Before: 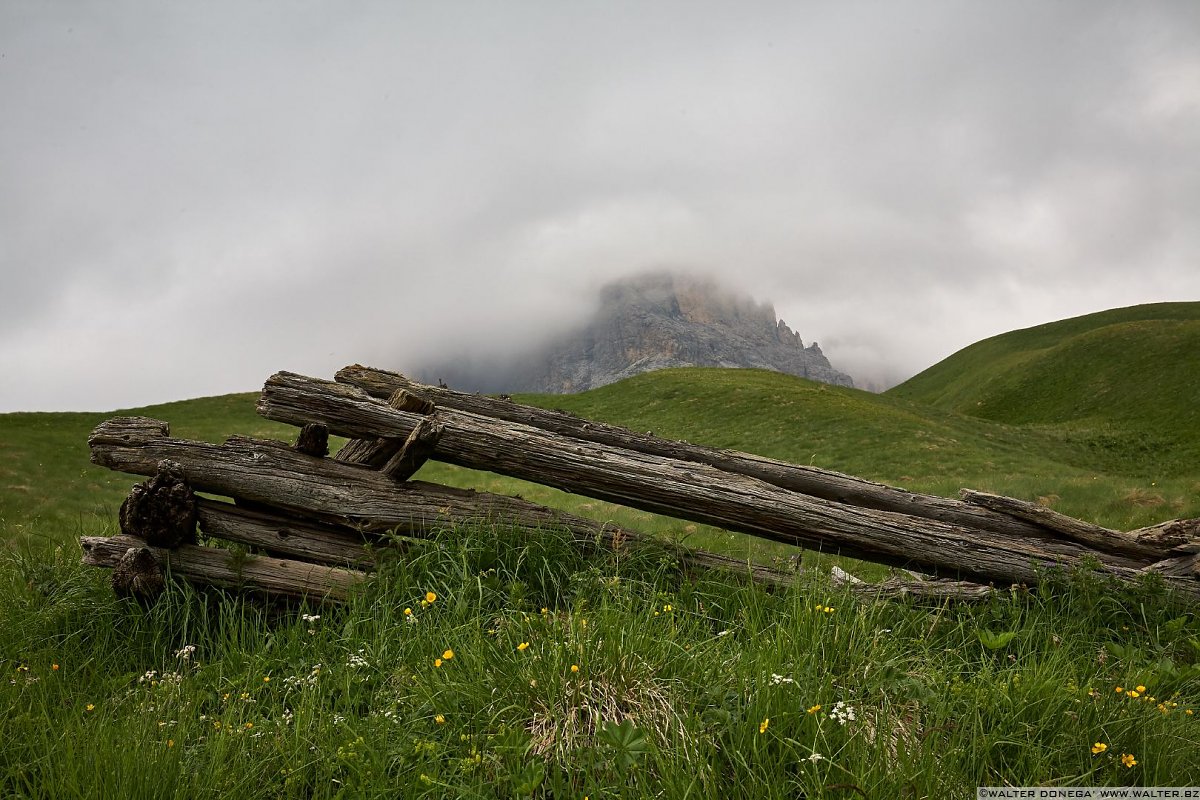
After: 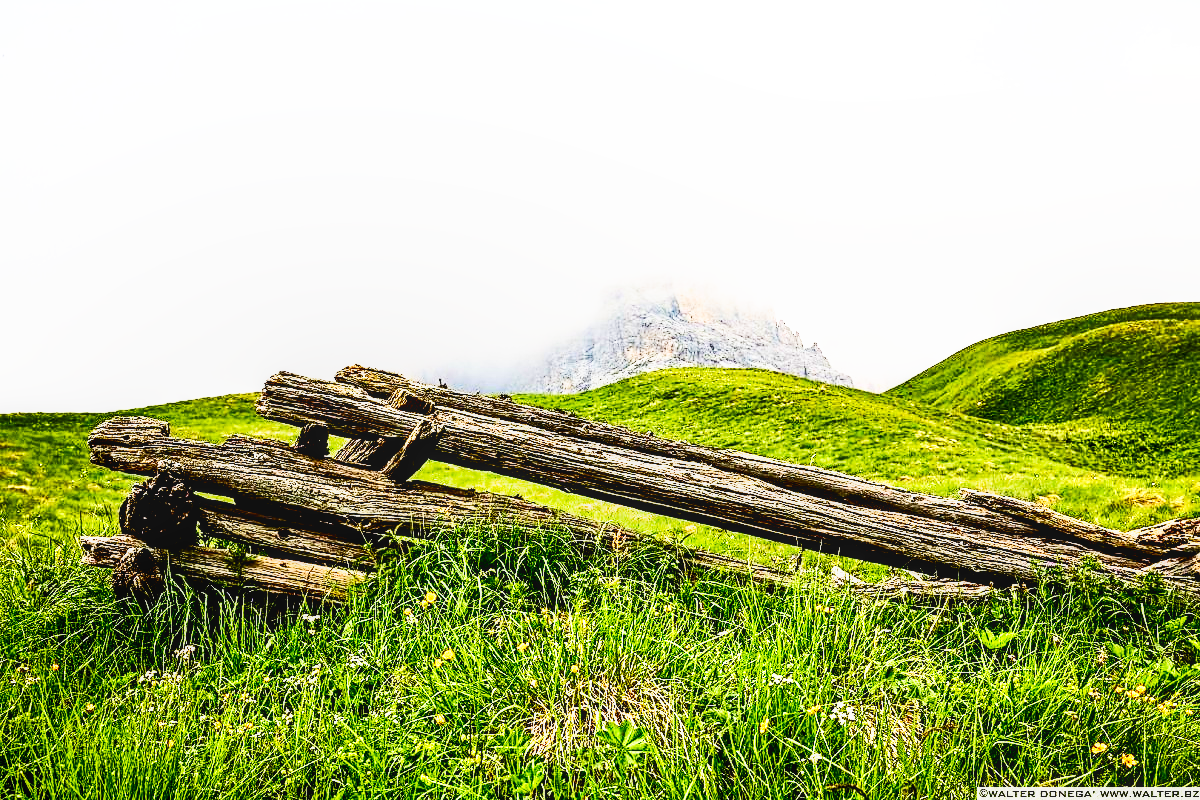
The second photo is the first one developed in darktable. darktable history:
local contrast: on, module defaults
contrast brightness saturation: contrast 0.4, brightness 0.1, saturation 0.21
base curve: curves: ch0 [(0, 0) (0.007, 0.004) (0.027, 0.03) (0.046, 0.07) (0.207, 0.54) (0.442, 0.872) (0.673, 0.972) (1, 1)], preserve colors none
contrast equalizer: y [[0.5, 0.5, 0.5, 0.539, 0.64, 0.611], [0.5 ×6], [0.5 ×6], [0 ×6], [0 ×6]]
shadows and highlights: radius 118.69, shadows 42.21, highlights -61.56, soften with gaussian
exposure: black level correction 0.01, exposure 1 EV, compensate highlight preservation false
